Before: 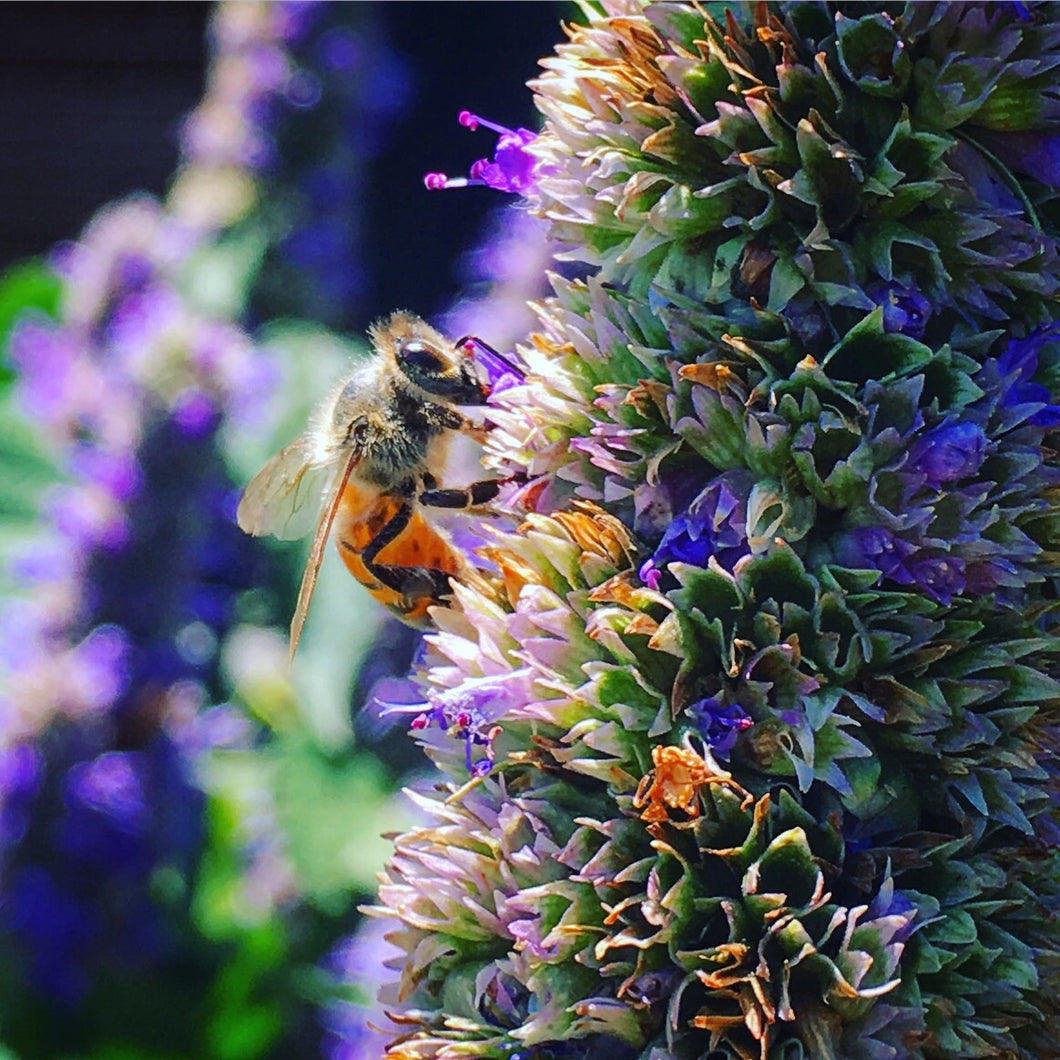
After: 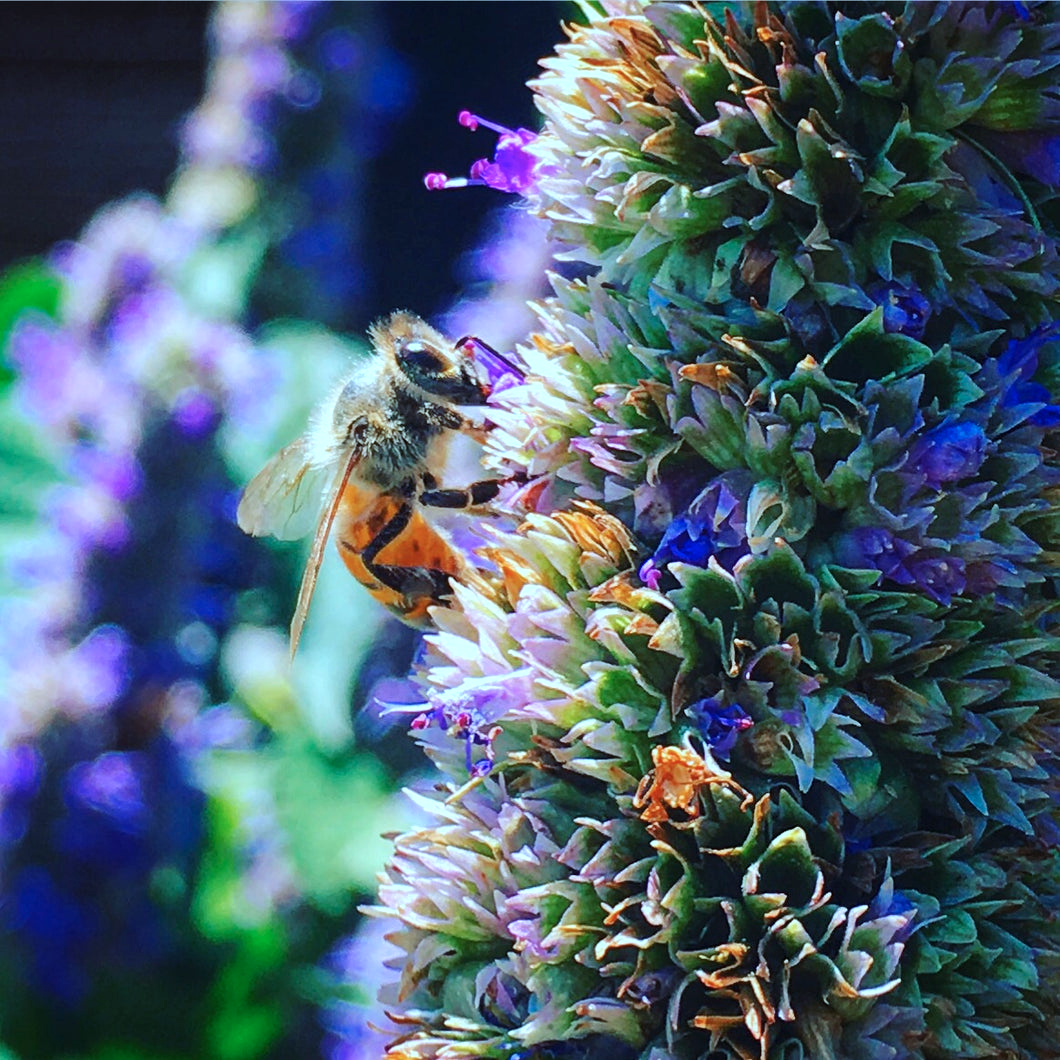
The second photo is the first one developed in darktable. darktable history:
exposure: exposure 0.212 EV, compensate highlight preservation false
color correction: highlights a* -11.61, highlights b* -15.65
